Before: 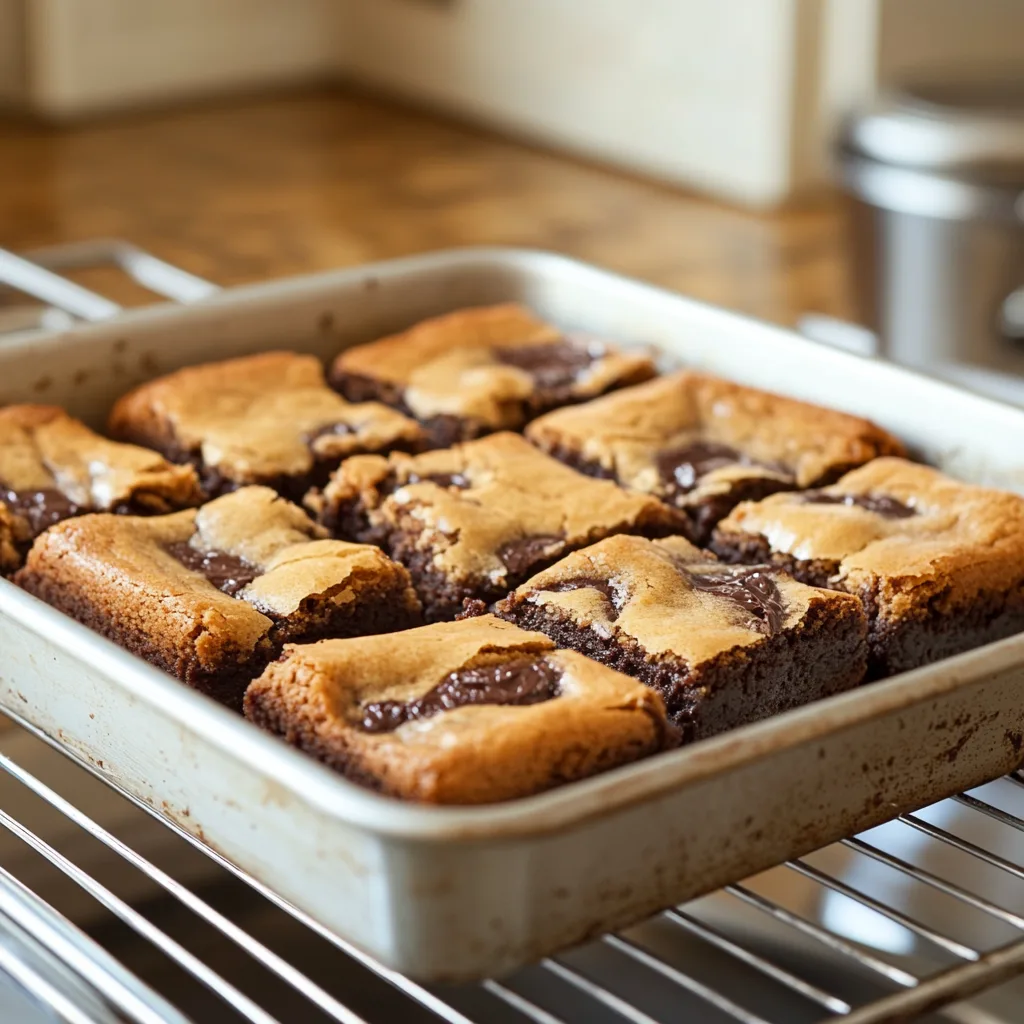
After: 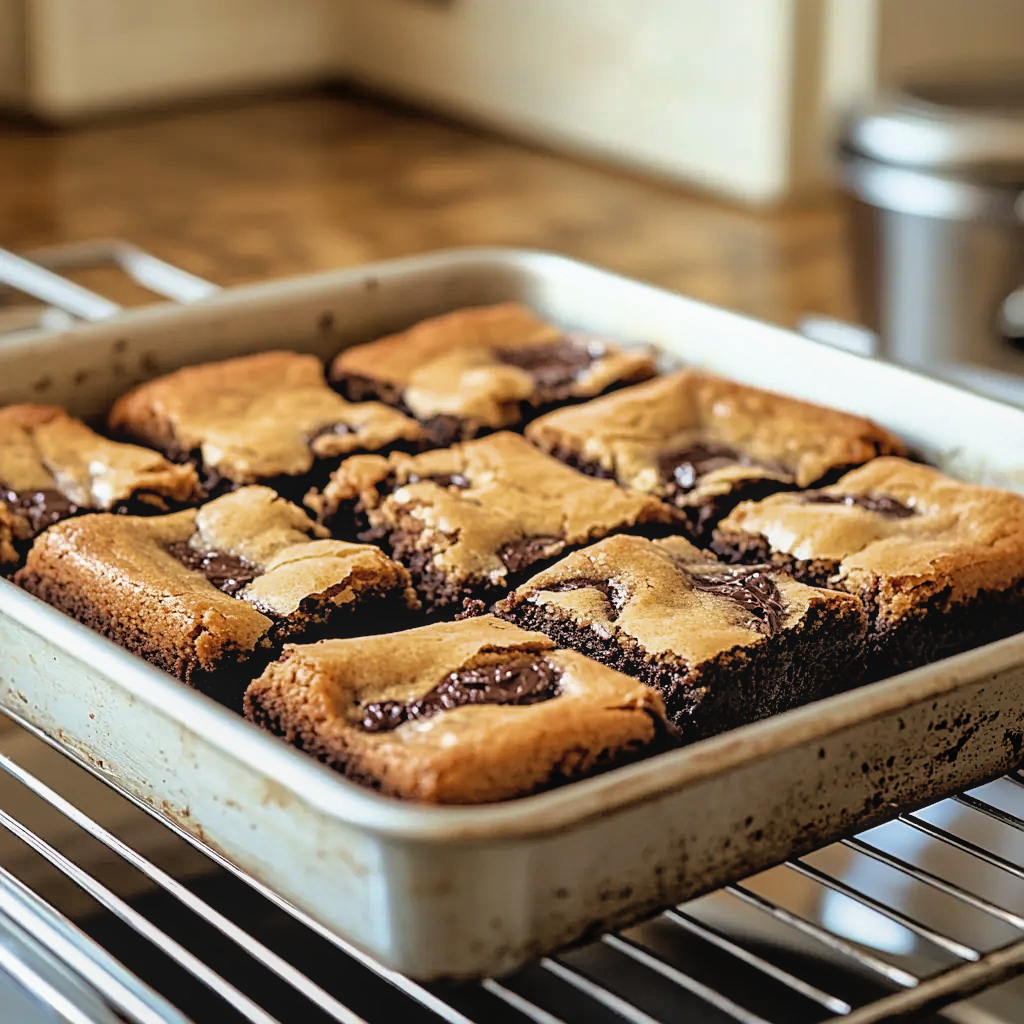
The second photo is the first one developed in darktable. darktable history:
filmic rgb: black relative exposure -3.64 EV, white relative exposure 2.44 EV, hardness 3.29
velvia: on, module defaults
sharpen: on, module defaults
contrast brightness saturation: saturation -0.05
local contrast: detail 110%
shadows and highlights: highlights -60
